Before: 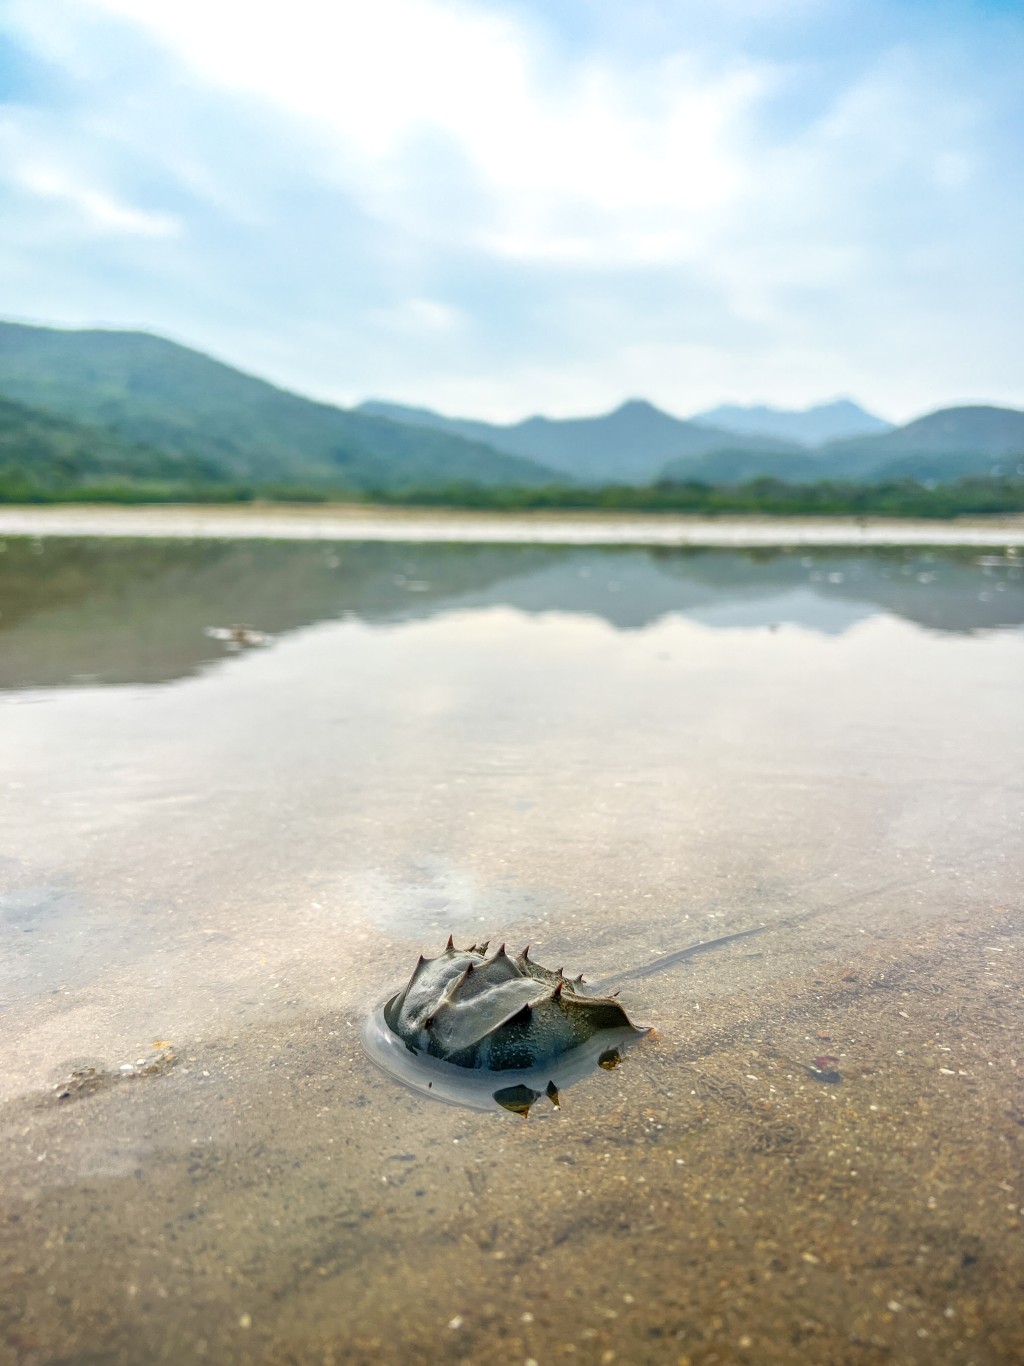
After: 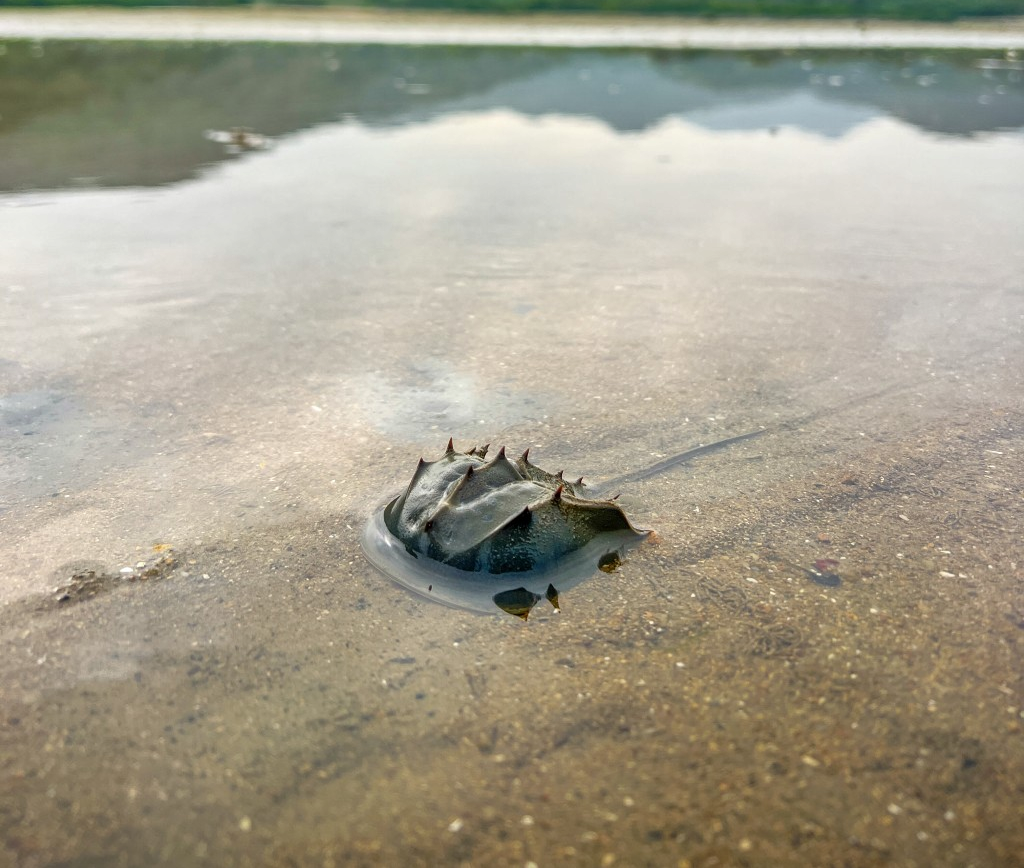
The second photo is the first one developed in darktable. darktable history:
shadows and highlights: soften with gaussian
crop and rotate: top 36.435%
